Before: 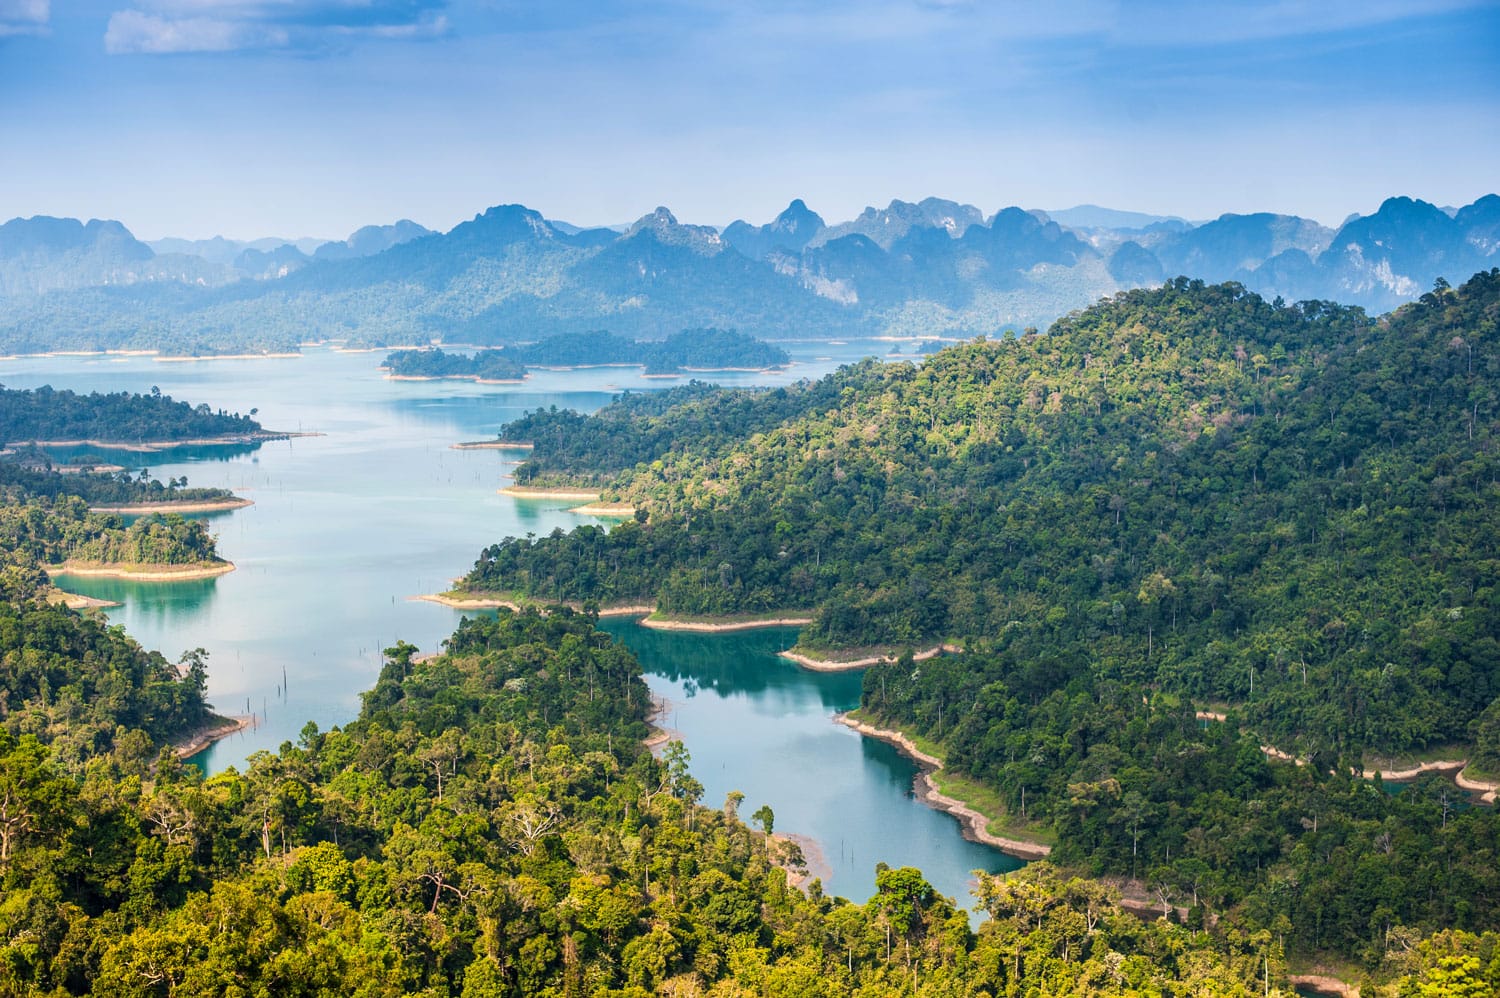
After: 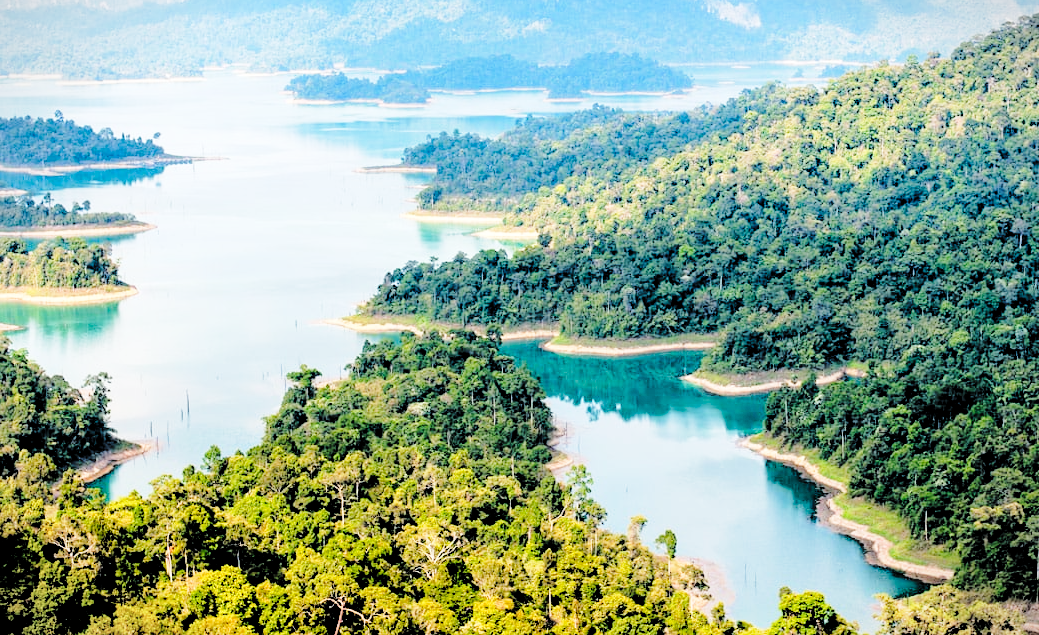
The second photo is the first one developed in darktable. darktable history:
crop: left 6.488%, top 27.668%, right 24.183%, bottom 8.656%
vignetting: fall-off start 100%, brightness -0.282, width/height ratio 1.31
tone curve: curves: ch0 [(0, 0) (0.004, 0) (0.133, 0.076) (0.325, 0.362) (0.879, 0.885) (1, 1)], color space Lab, linked channels, preserve colors none
color balance rgb: on, module defaults
rgb levels: levels [[0.029, 0.461, 0.922], [0, 0.5, 1], [0, 0.5, 1]]
base curve: curves: ch0 [(0, 0) (0.028, 0.03) (0.121, 0.232) (0.46, 0.748) (0.859, 0.968) (1, 1)], preserve colors none
tone equalizer: -8 EV -1.84 EV, -7 EV -1.16 EV, -6 EV -1.62 EV, smoothing diameter 25%, edges refinement/feathering 10, preserve details guided filter
